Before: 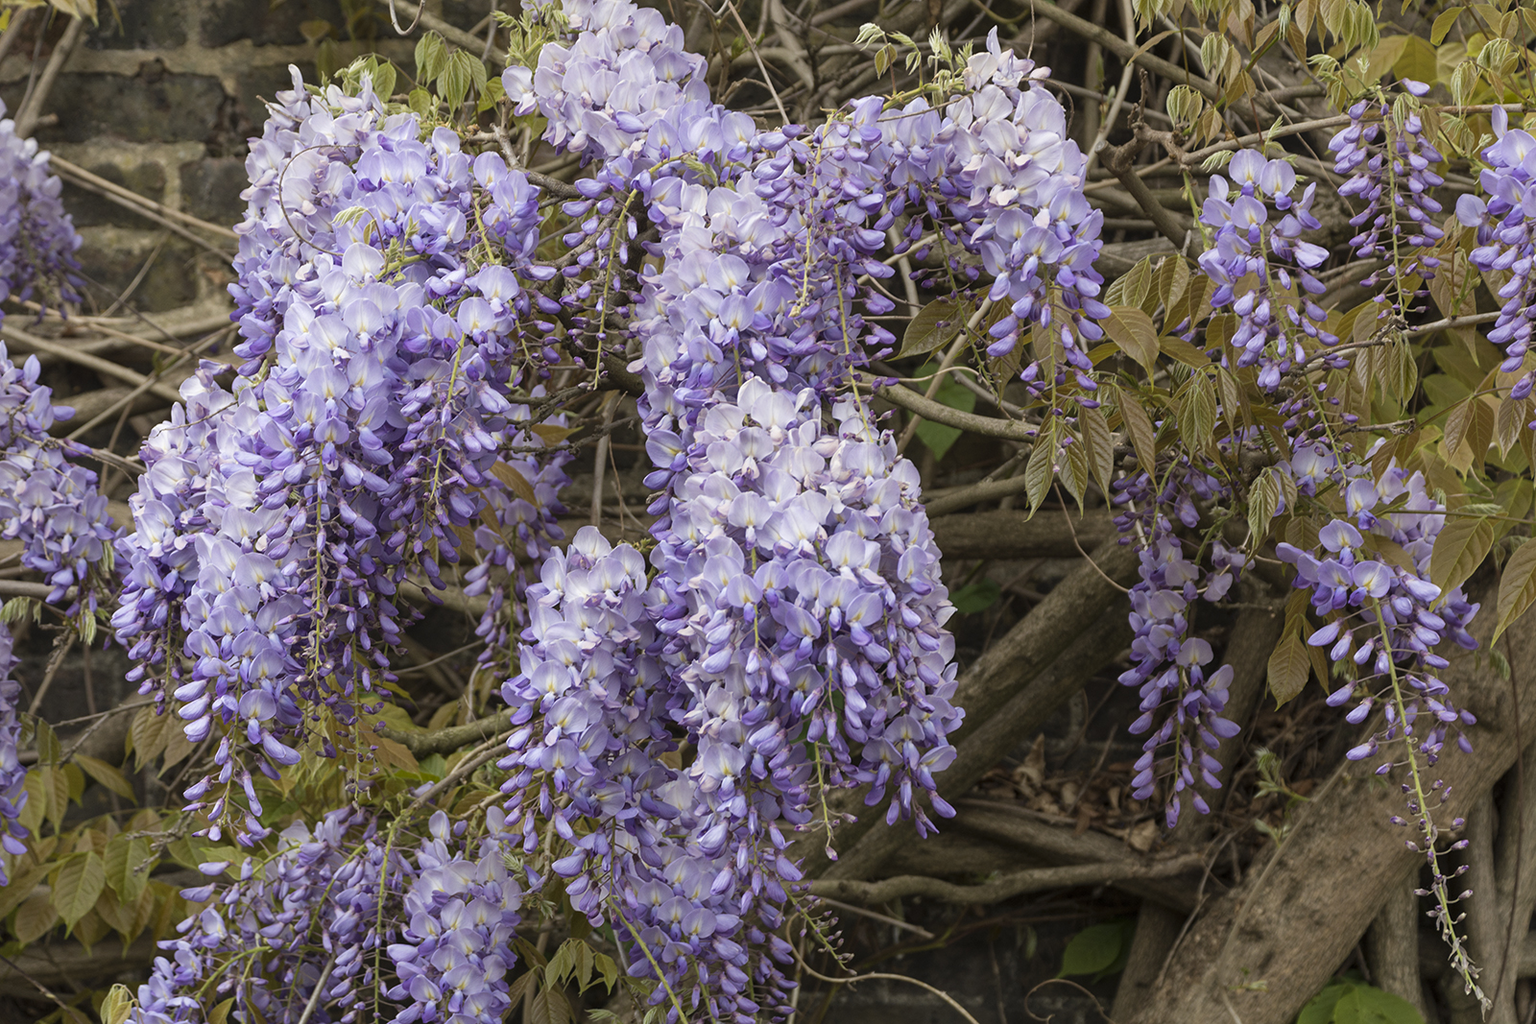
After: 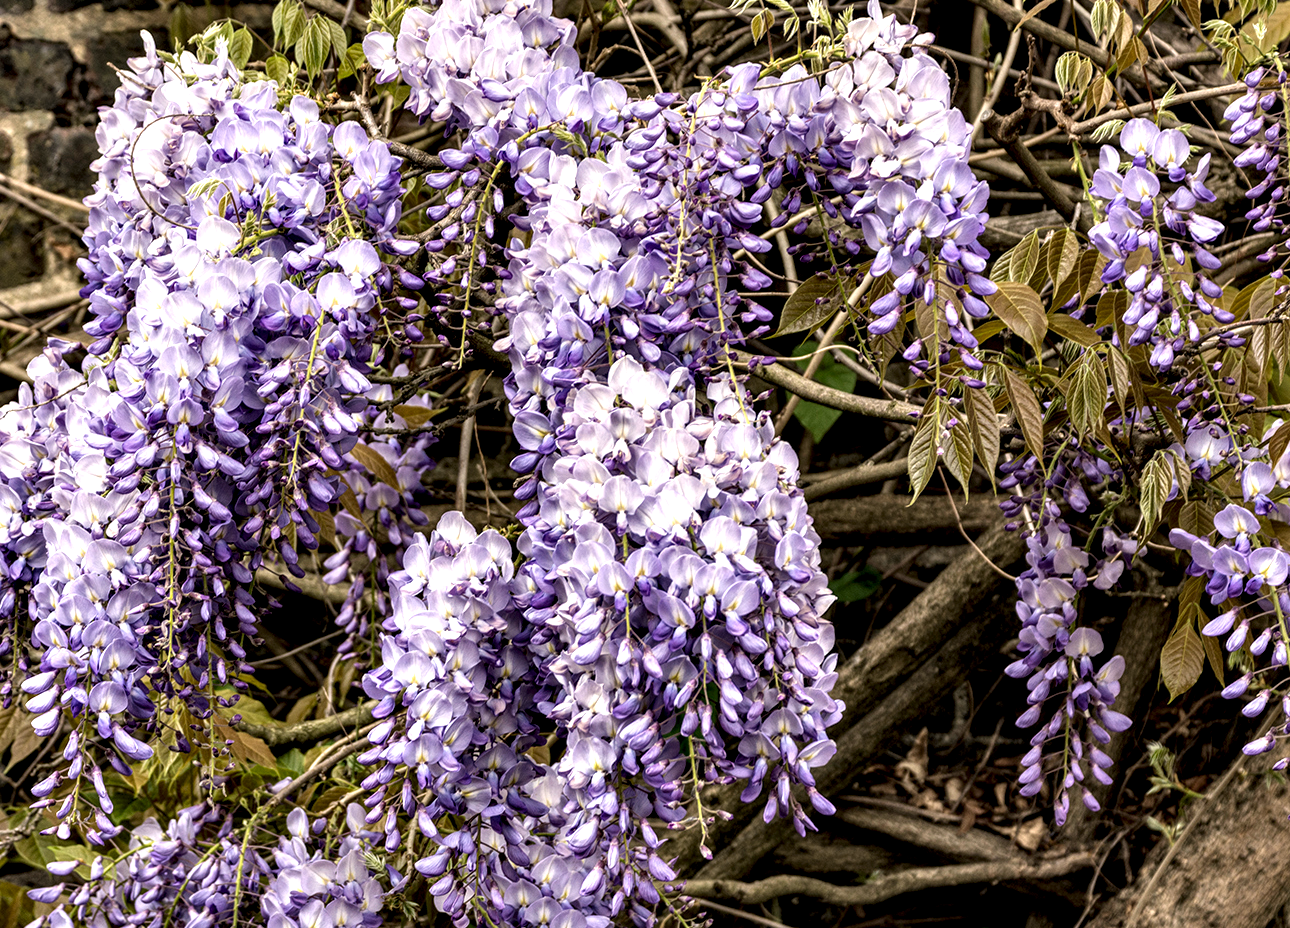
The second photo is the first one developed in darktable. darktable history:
local contrast: highlights 65%, shadows 53%, detail 168%, midtone range 0.518
color correction: highlights a* 3.88, highlights b* 5.1
contrast equalizer: octaves 7, y [[0.6 ×6], [0.55 ×6], [0 ×6], [0 ×6], [0 ×6]]
crop: left 10.015%, top 3.488%, right 9.312%, bottom 9.447%
